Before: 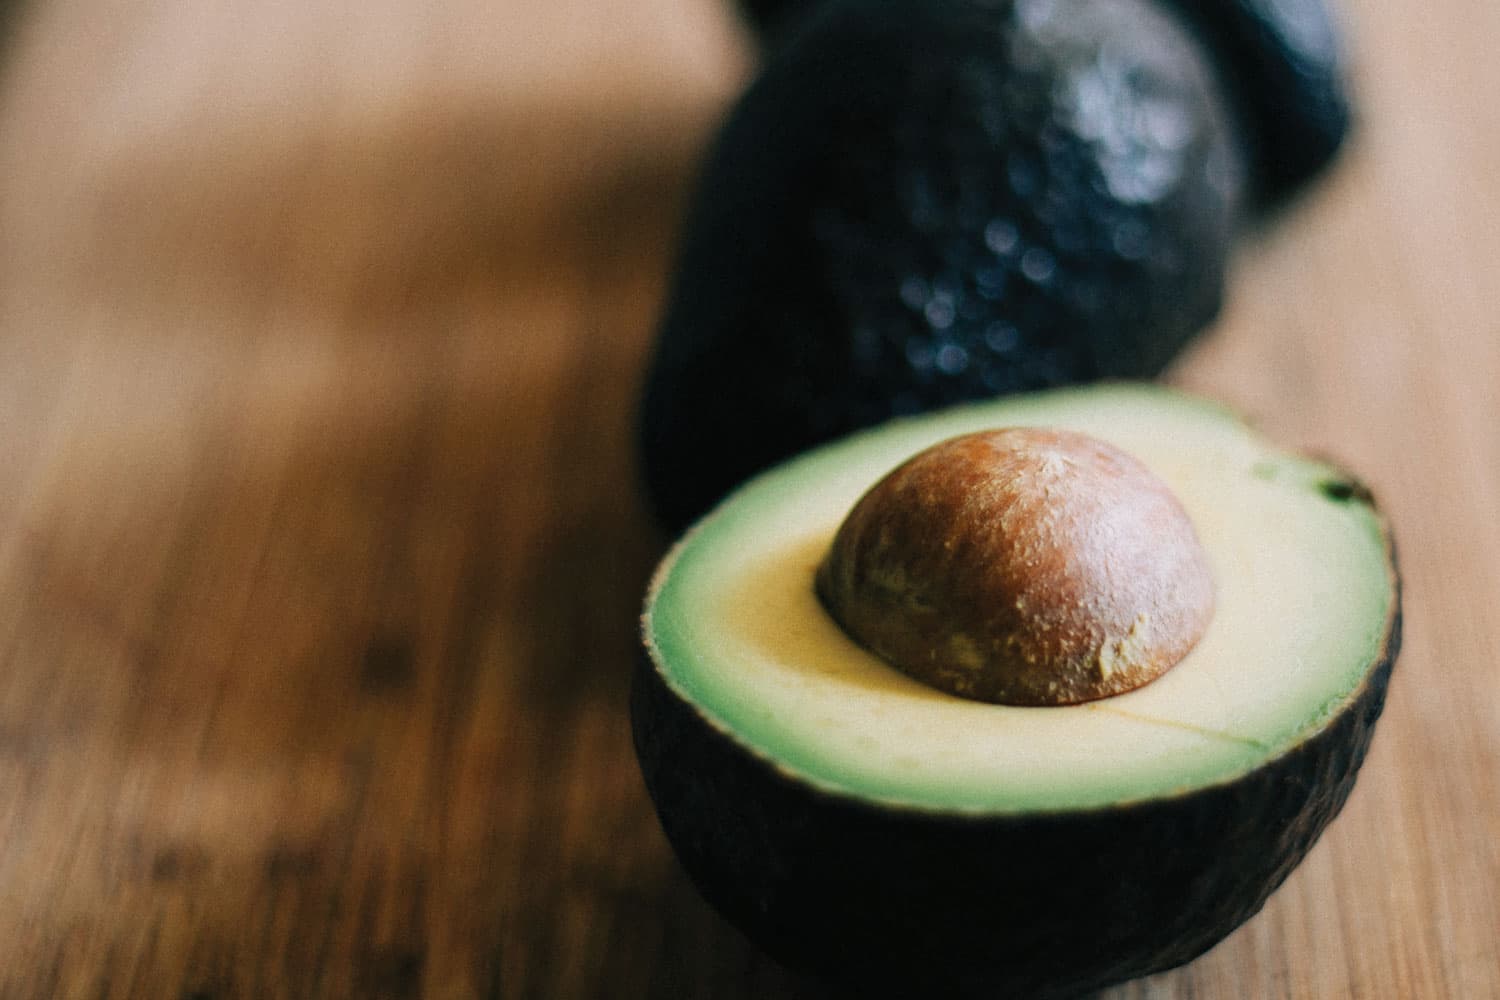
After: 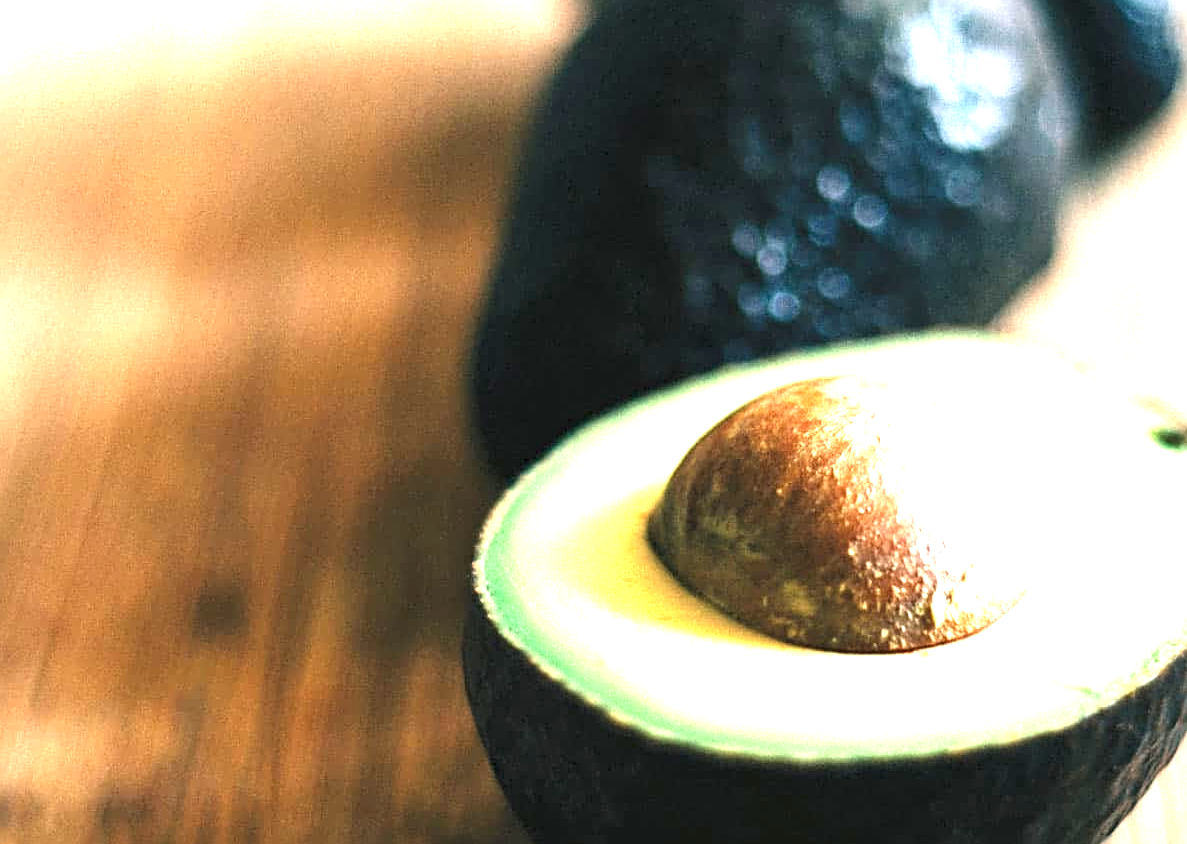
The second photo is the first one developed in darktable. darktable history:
exposure: exposure 2.017 EV, compensate highlight preservation false
crop: left 11.22%, top 5.324%, right 9.604%, bottom 10.257%
sharpen: radius 3.099
